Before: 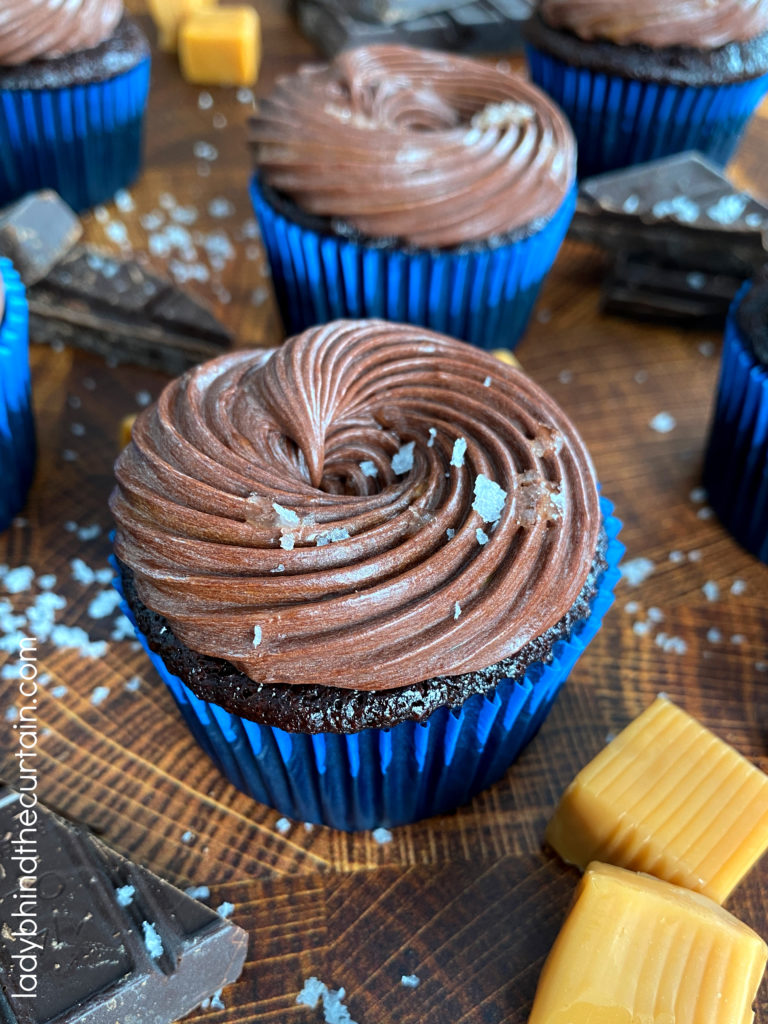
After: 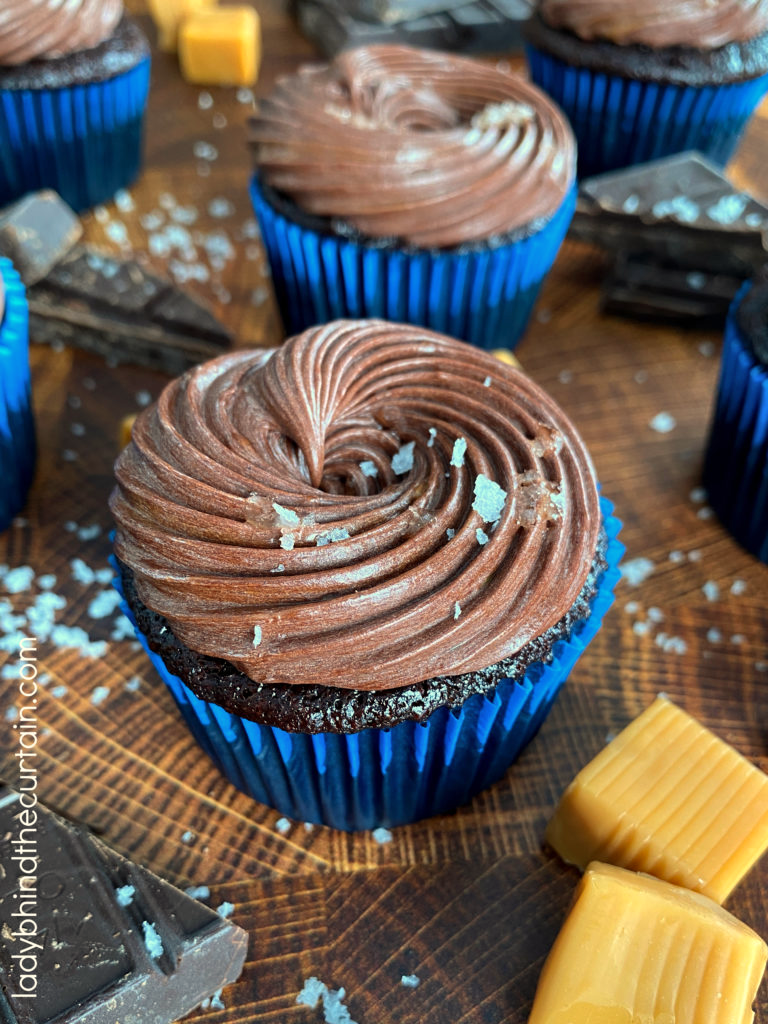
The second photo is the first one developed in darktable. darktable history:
shadows and highlights: shadows 20.91, highlights -82.73, soften with gaussian
white balance: red 1.029, blue 0.92
